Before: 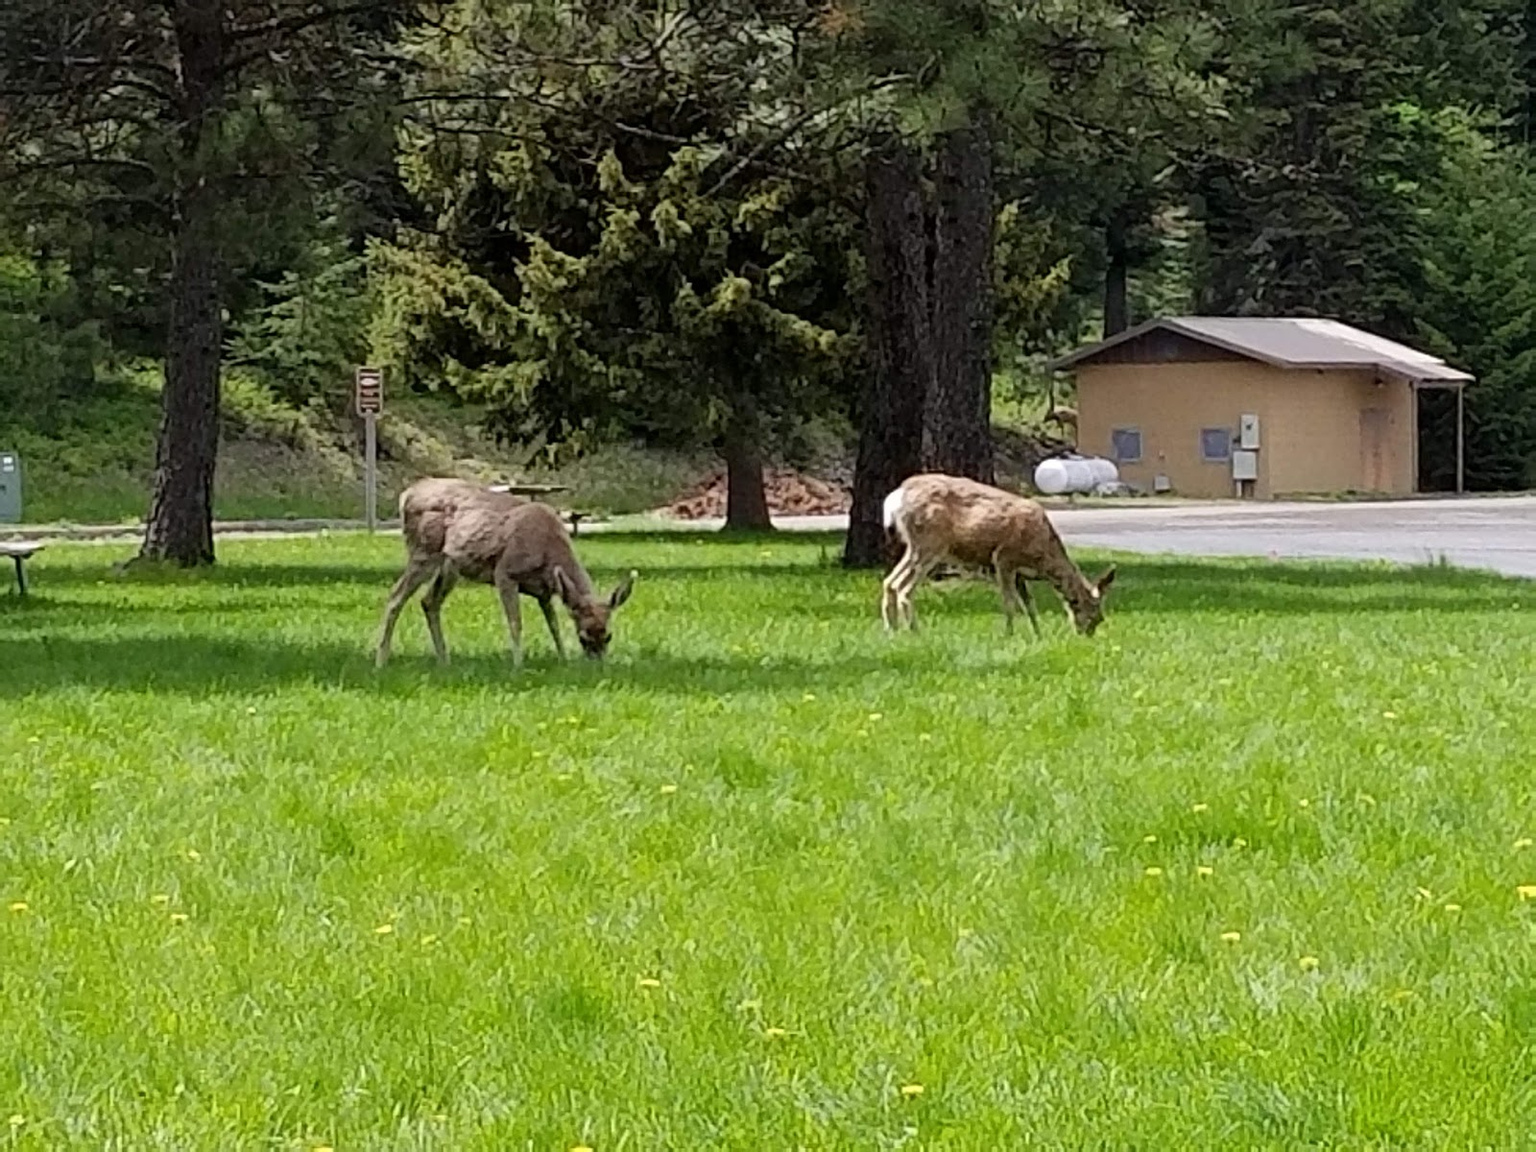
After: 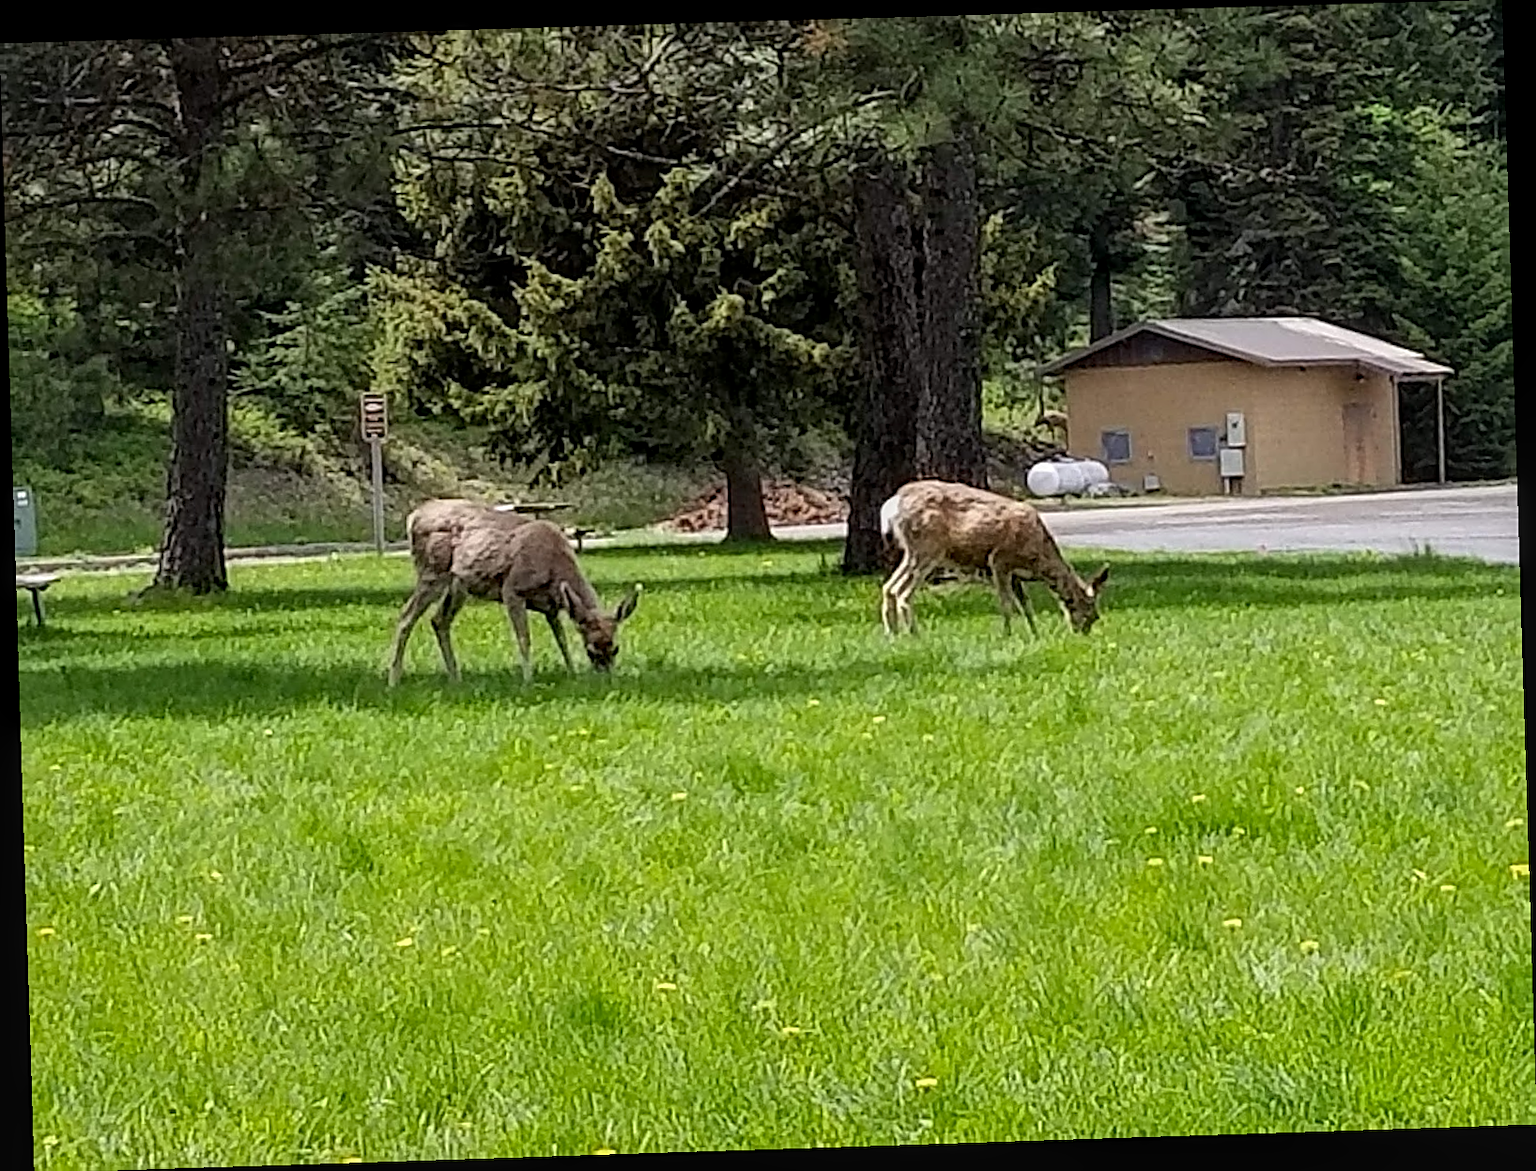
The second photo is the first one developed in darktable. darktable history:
rotate and perspective: rotation -1.77°, lens shift (horizontal) 0.004, automatic cropping off
local contrast: on, module defaults
sharpen: on, module defaults
